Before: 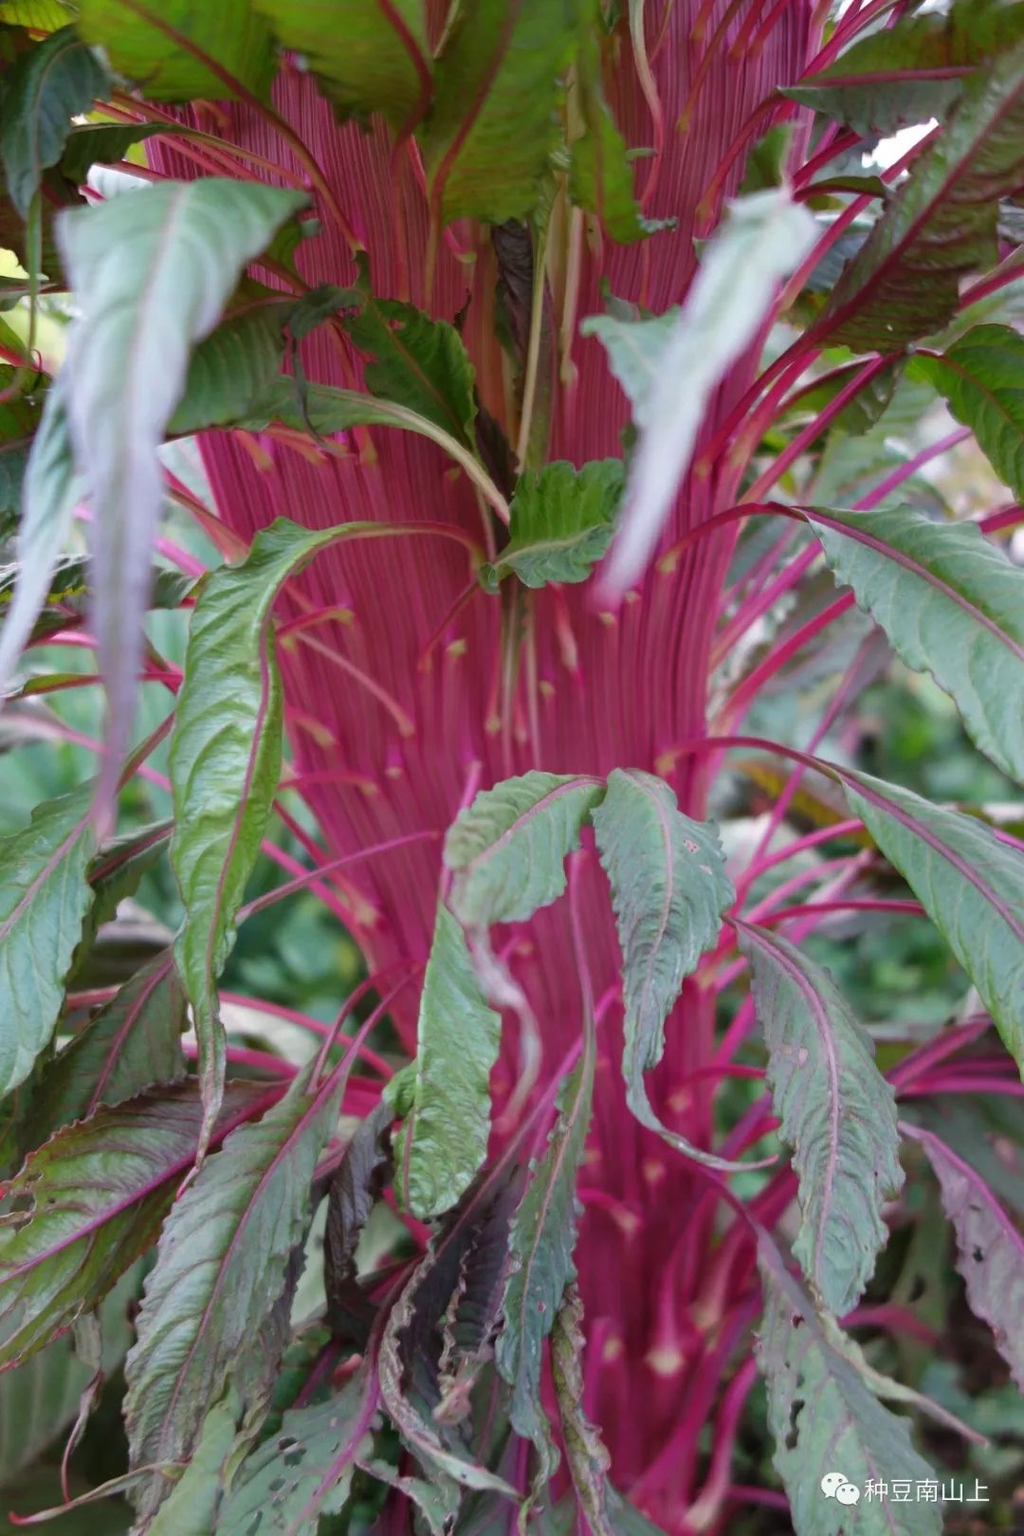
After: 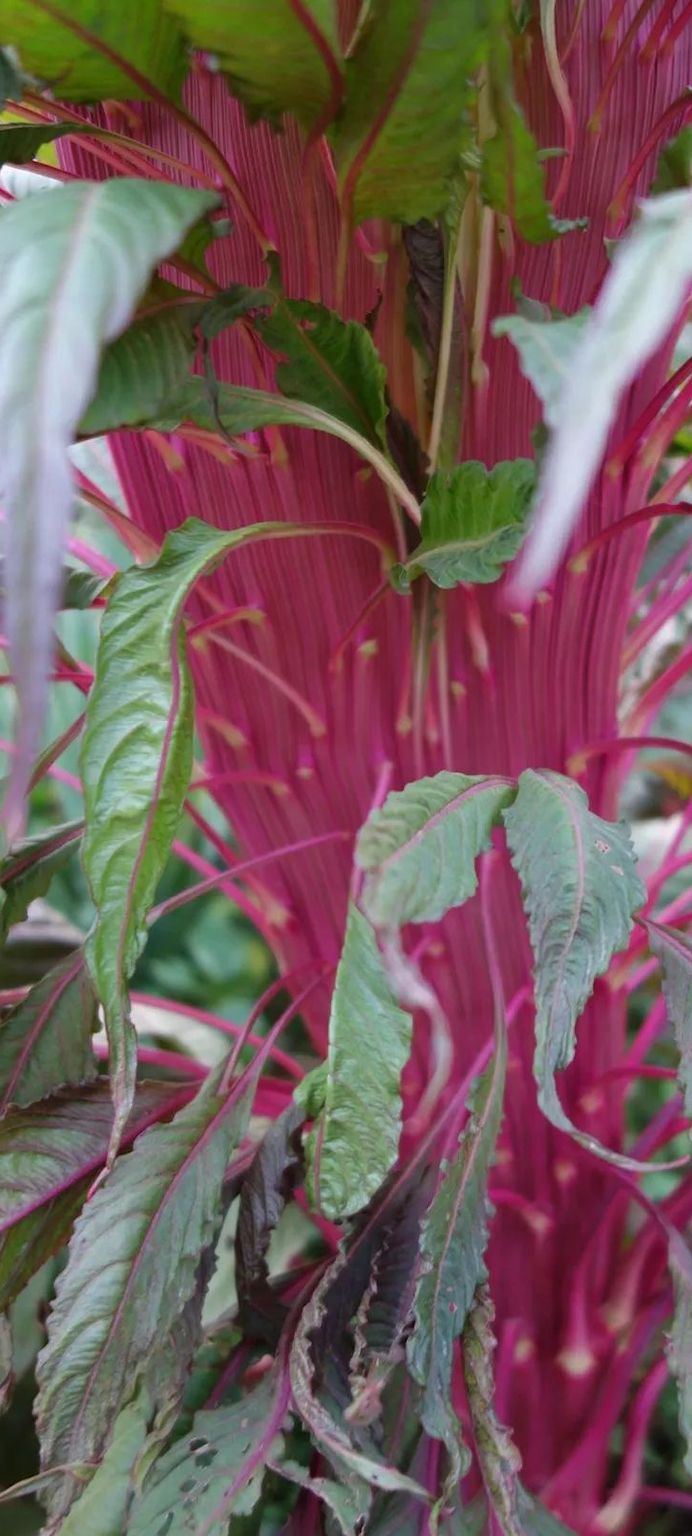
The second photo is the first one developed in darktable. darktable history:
crop and rotate: left 8.715%, right 23.604%
